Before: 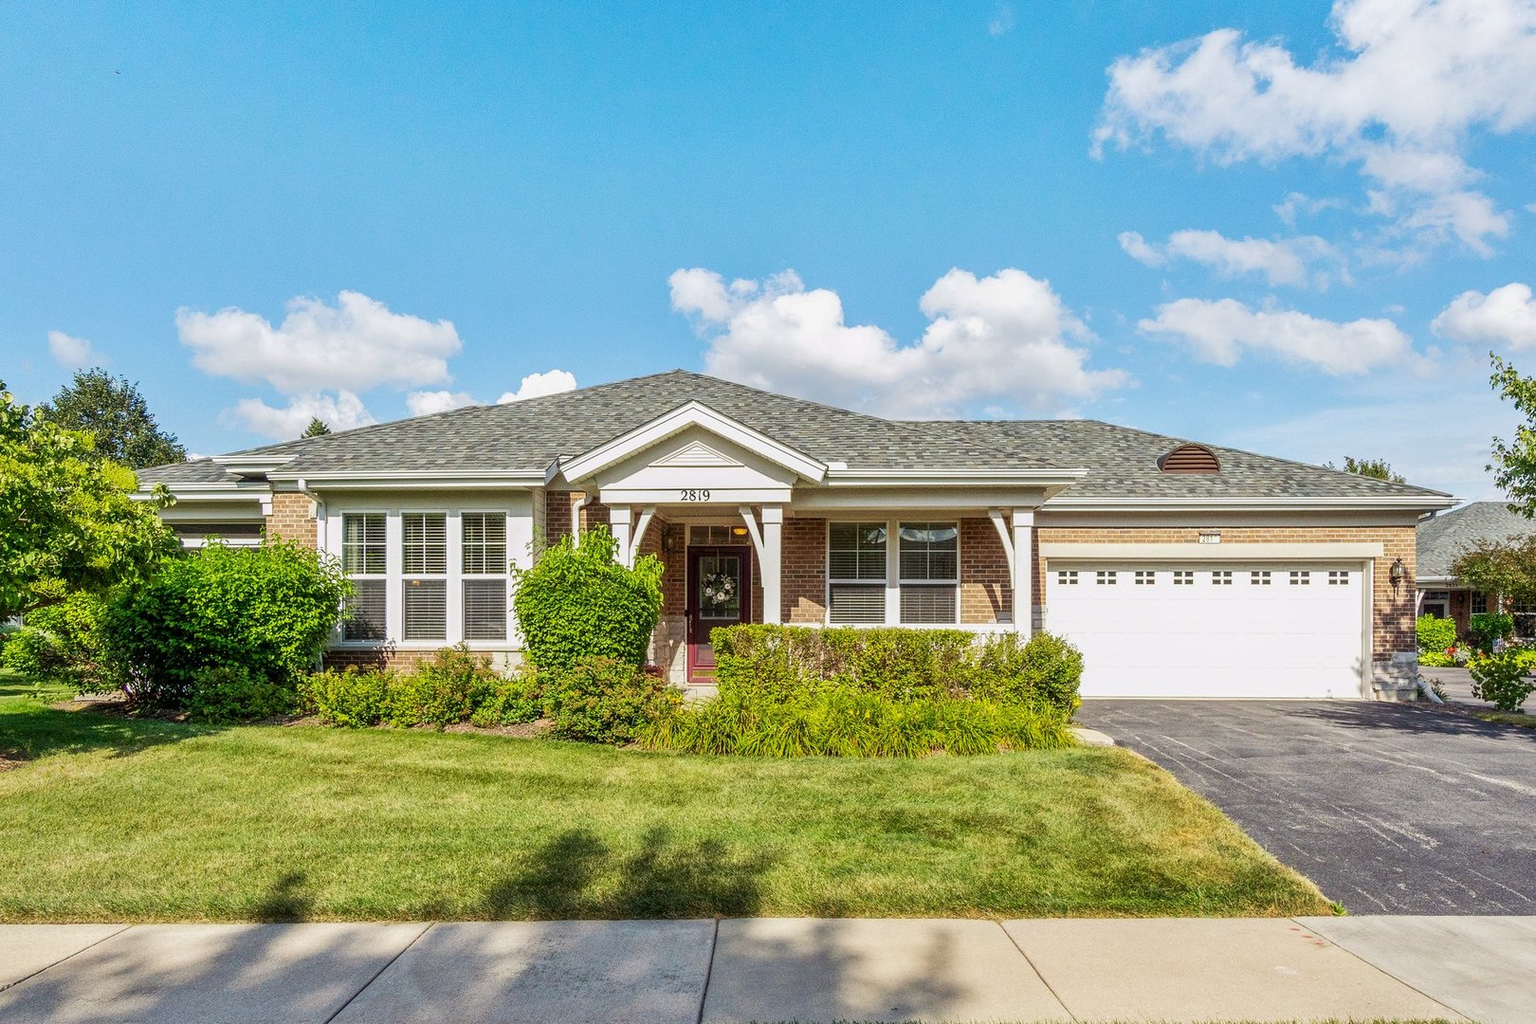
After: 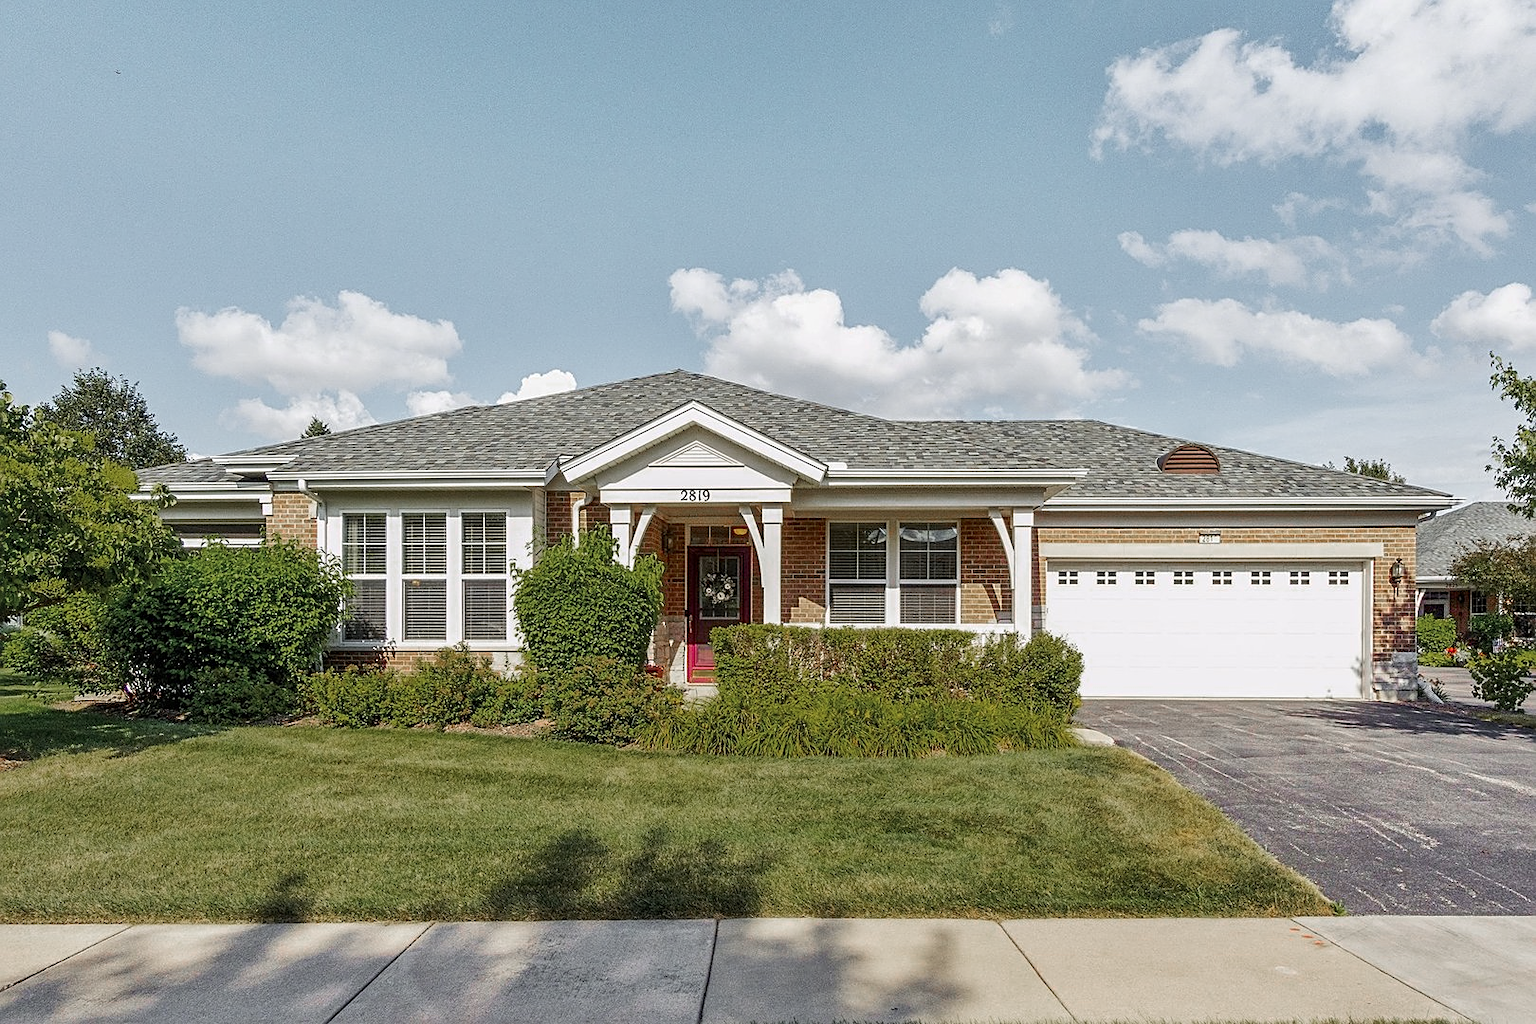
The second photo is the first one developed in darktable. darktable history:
sharpen: radius 1.967
color zones: curves: ch0 [(0, 0.48) (0.209, 0.398) (0.305, 0.332) (0.429, 0.493) (0.571, 0.5) (0.714, 0.5) (0.857, 0.5) (1, 0.48)]; ch1 [(0, 0.736) (0.143, 0.625) (0.225, 0.371) (0.429, 0.256) (0.571, 0.241) (0.714, 0.213) (0.857, 0.48) (1, 0.736)]; ch2 [(0, 0.448) (0.143, 0.498) (0.286, 0.5) (0.429, 0.5) (0.571, 0.5) (0.714, 0.5) (0.857, 0.5) (1, 0.448)]
